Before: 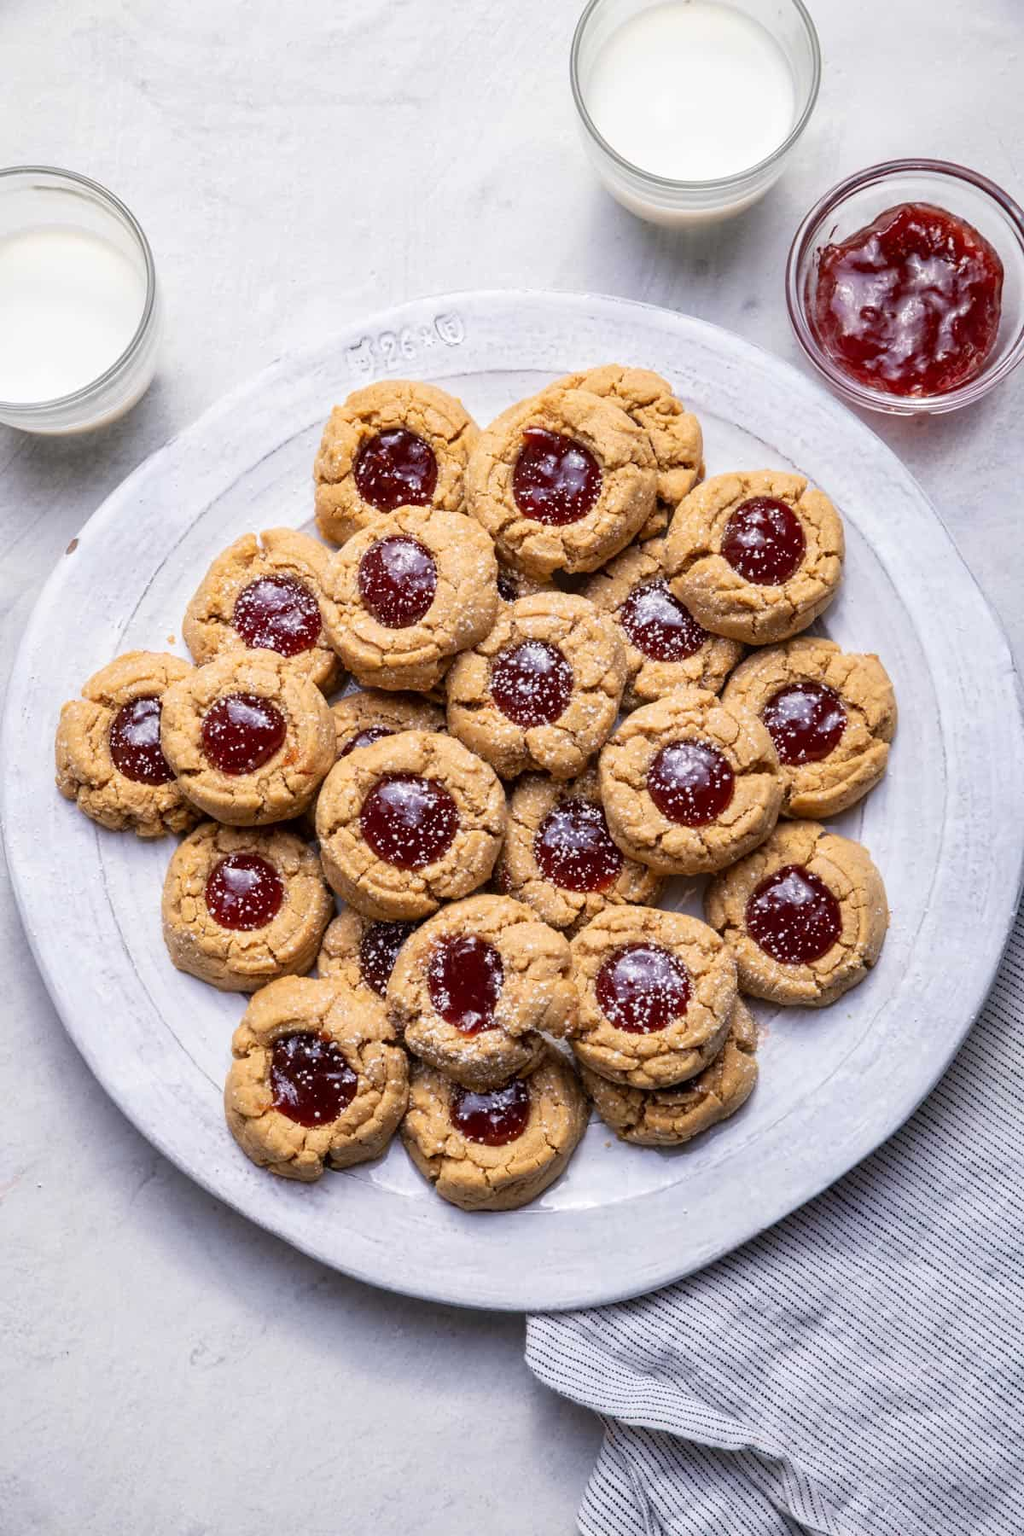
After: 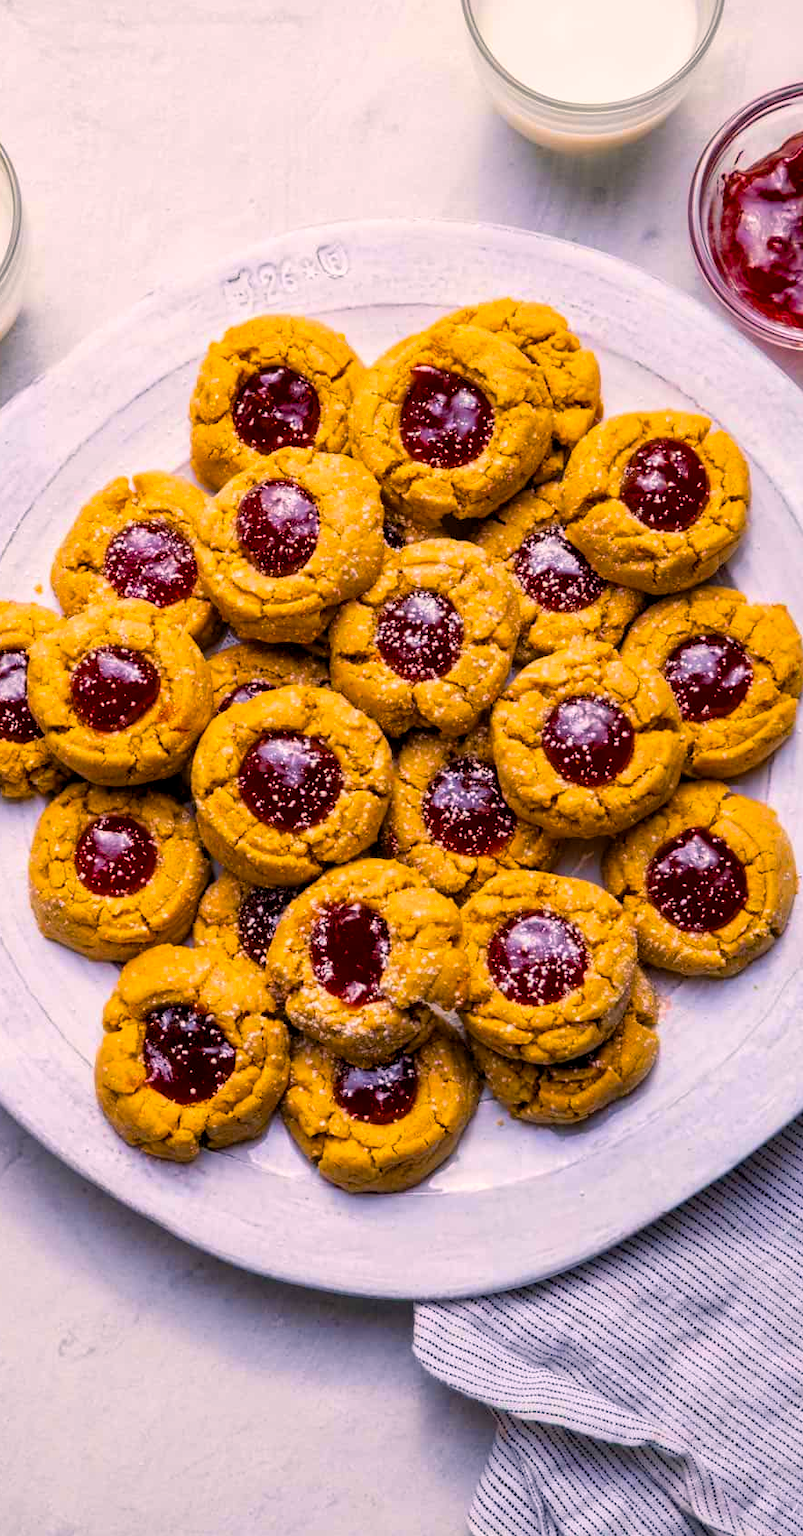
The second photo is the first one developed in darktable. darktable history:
crop and rotate: left 13.207%, top 5.42%, right 12.603%
color balance rgb: highlights gain › chroma 2.014%, highlights gain › hue 45.91°, global offset › luminance -0.248%, linear chroma grading › global chroma 14.659%, perceptual saturation grading › global saturation 75.378%, perceptual saturation grading › shadows -30.467%
